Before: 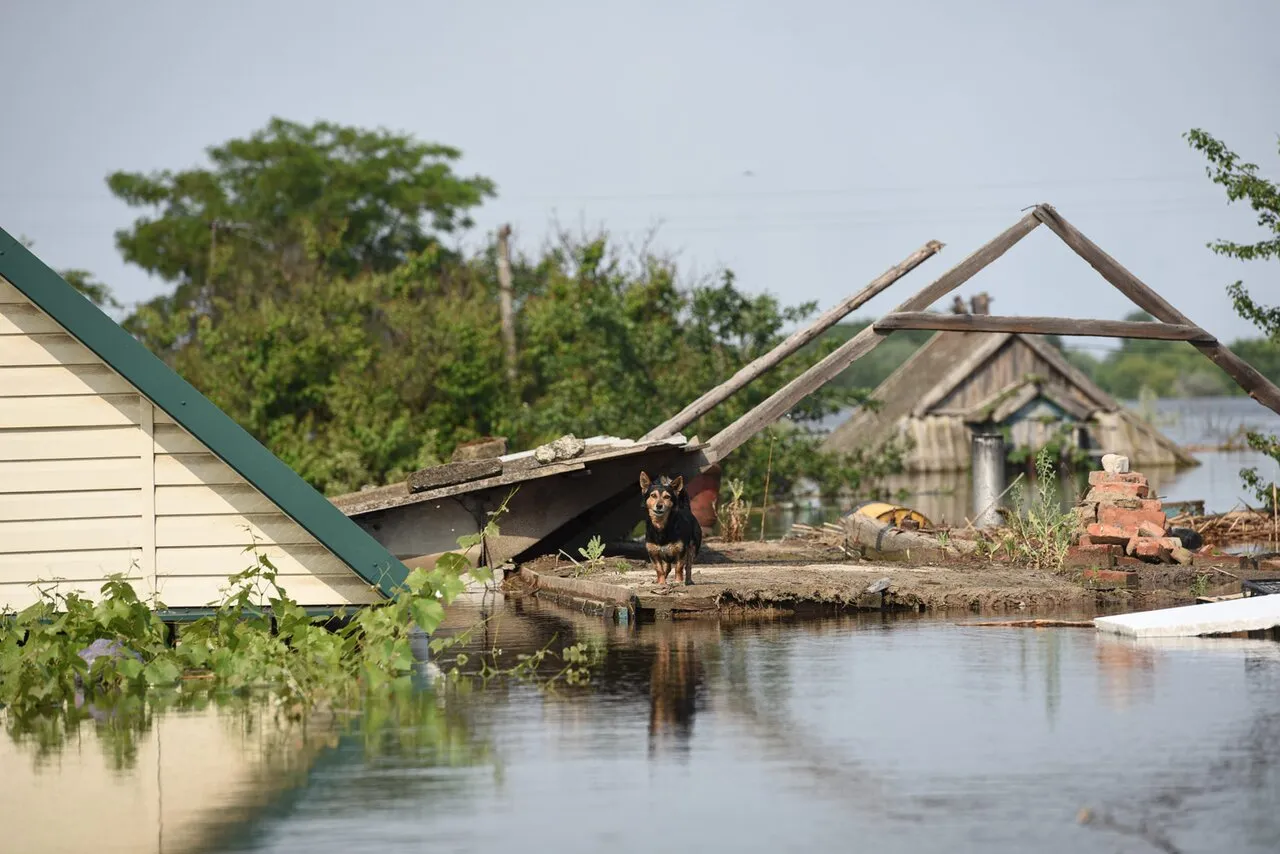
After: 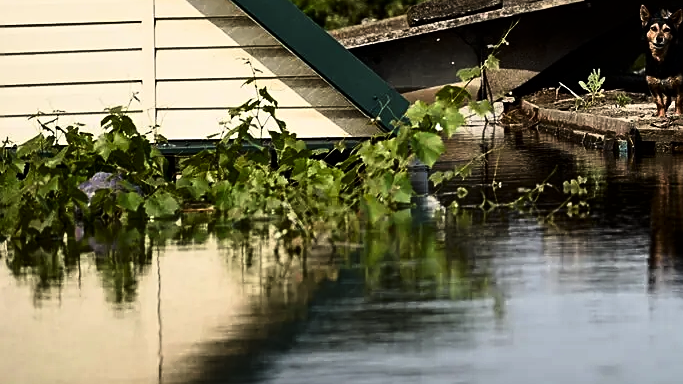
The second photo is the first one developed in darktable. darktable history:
tone curve: curves: ch0 [(0, 0) (0.042, 0.01) (0.223, 0.123) (0.59, 0.574) (0.802, 0.868) (1, 1)], color space Lab, linked channels, preserve colors none
sharpen: on, module defaults
contrast brightness saturation: contrast 0.13, brightness -0.24, saturation 0.14
crop and rotate: top 54.778%, right 46.61%, bottom 0.159%
